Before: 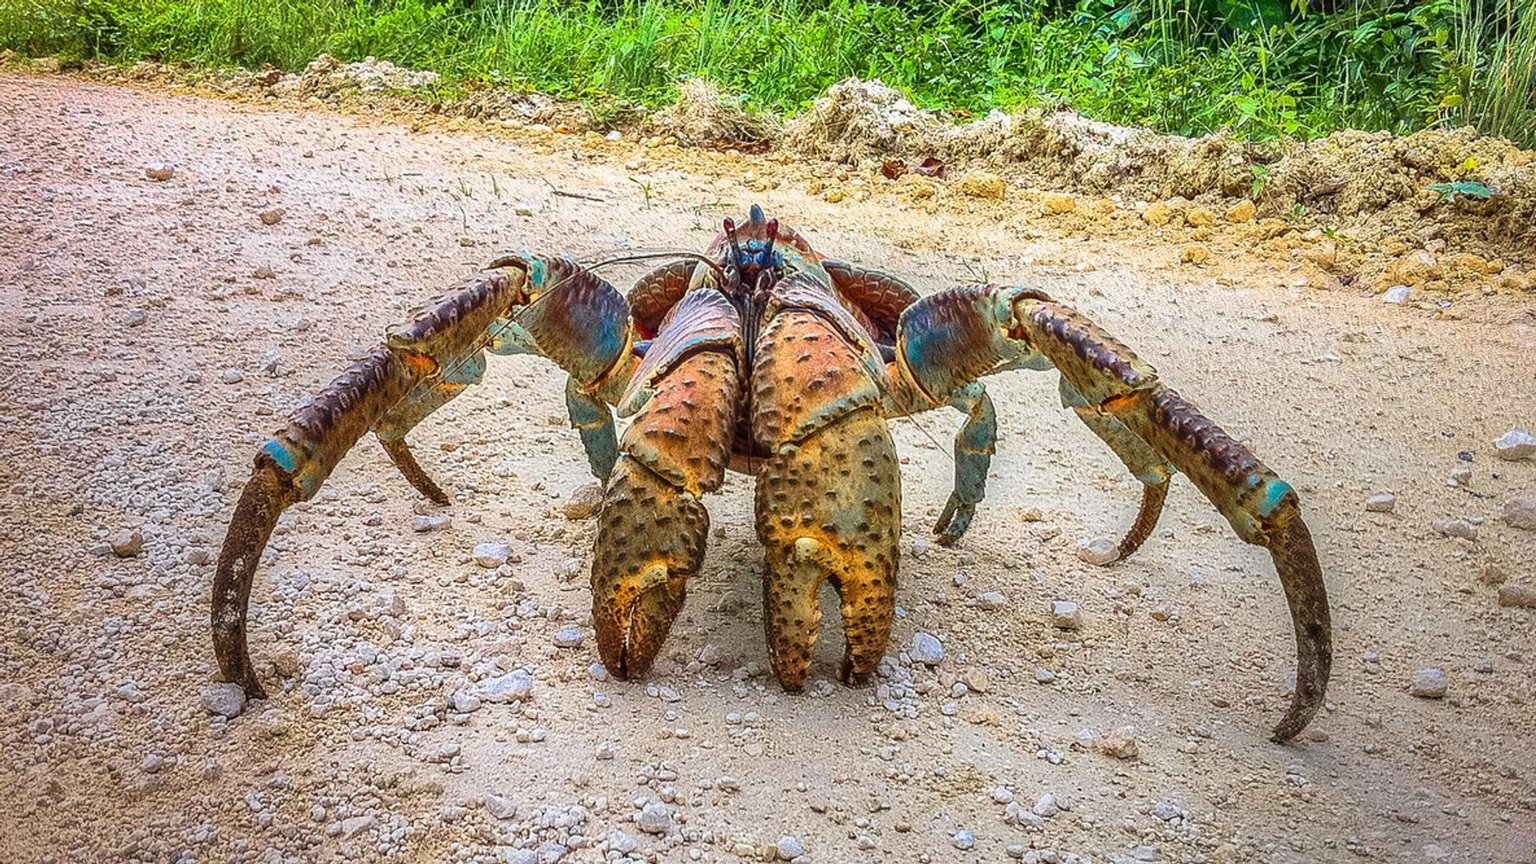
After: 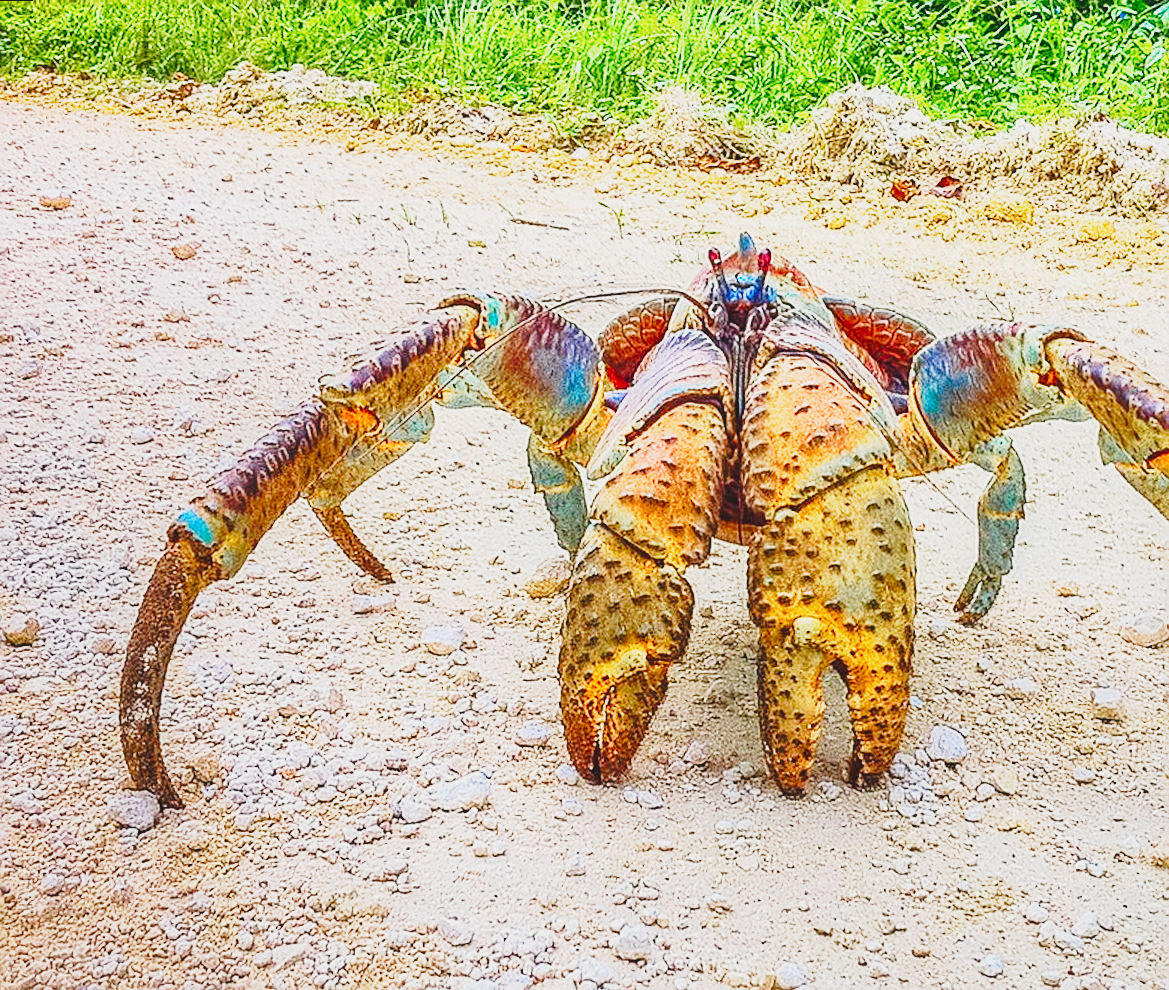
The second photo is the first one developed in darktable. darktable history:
base curve: curves: ch0 [(0, 0) (0.028, 0.03) (0.121, 0.232) (0.46, 0.748) (0.859, 0.968) (1, 1)], preserve colors none
crop and rotate: left 6.617%, right 26.717%
rotate and perspective: rotation -0.45°, automatic cropping original format, crop left 0.008, crop right 0.992, crop top 0.012, crop bottom 0.988
sharpen: on, module defaults
contrast brightness saturation: contrast -0.19, saturation 0.19
exposure: black level correction 0, exposure 0.7 EV, compensate exposure bias true, compensate highlight preservation false
